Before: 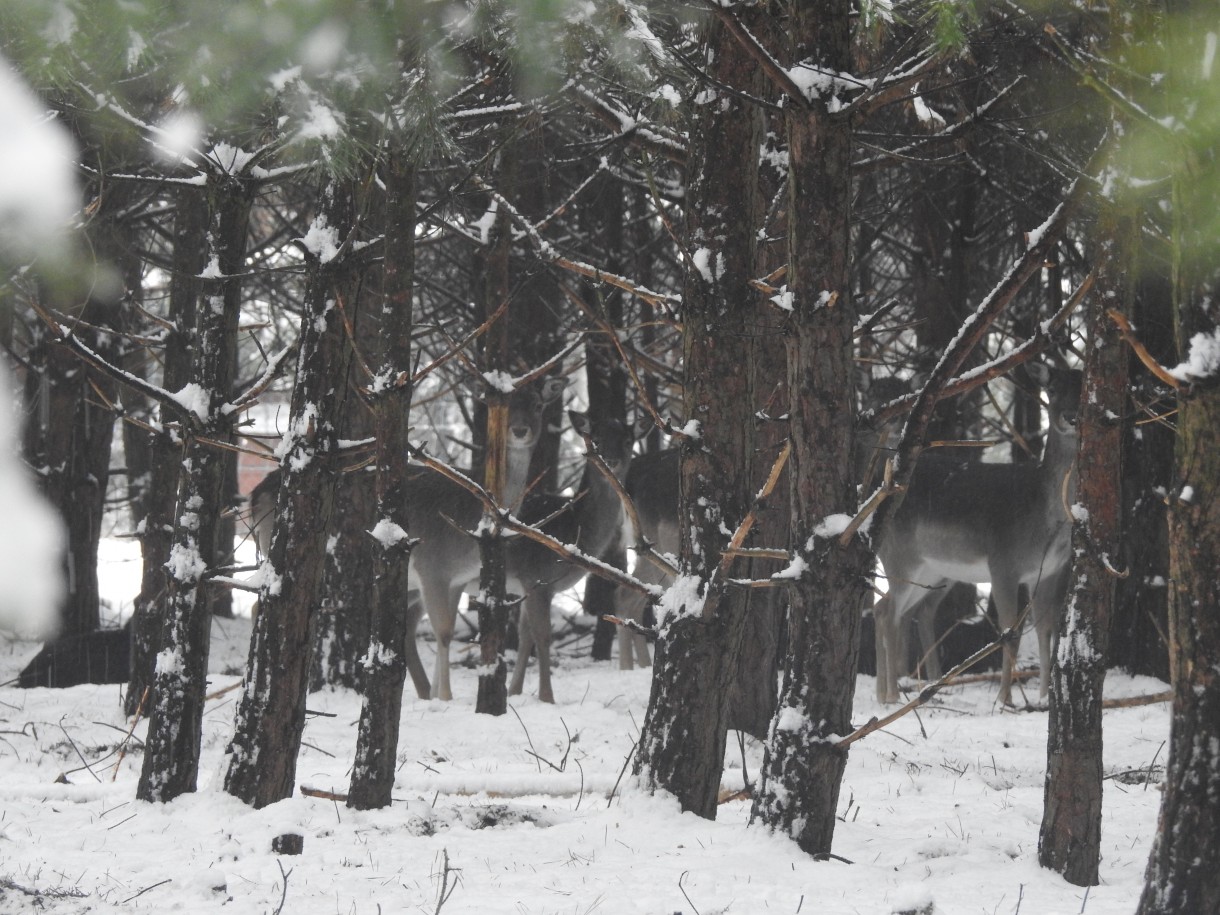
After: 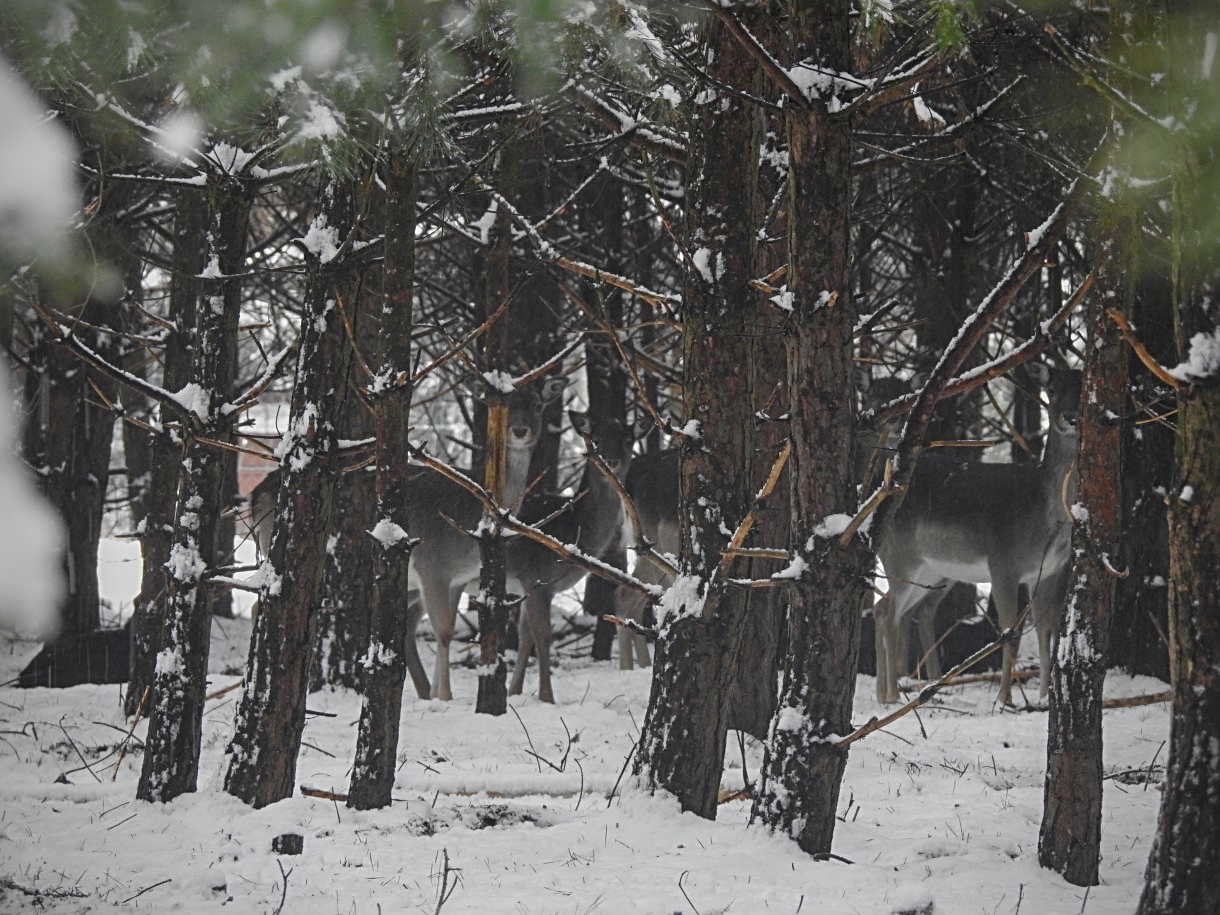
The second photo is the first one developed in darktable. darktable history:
color balance rgb: perceptual saturation grading › global saturation 20%, perceptual saturation grading › highlights -25%, perceptual saturation grading › shadows 50%
sharpen: radius 3.119
vignetting: unbound false
local contrast: on, module defaults
exposure: exposure -0.462 EV, compensate highlight preservation false
